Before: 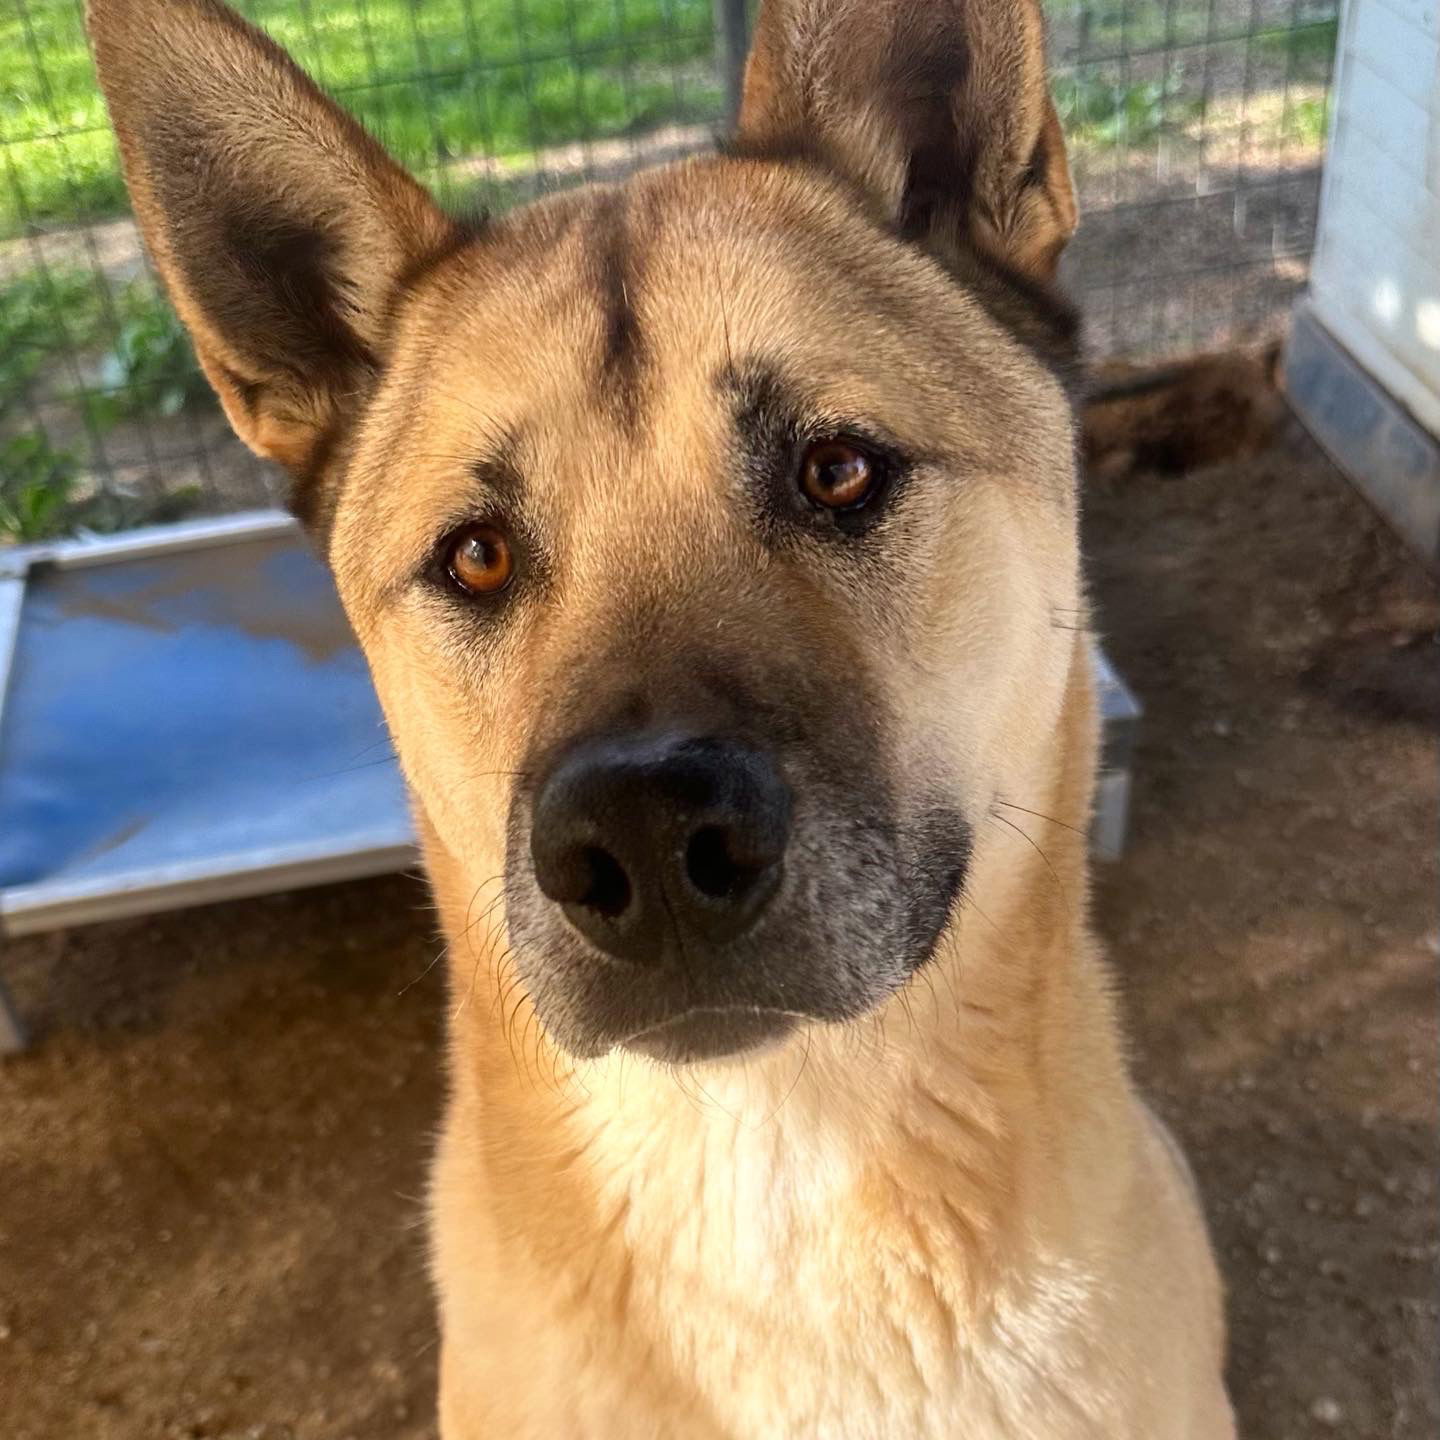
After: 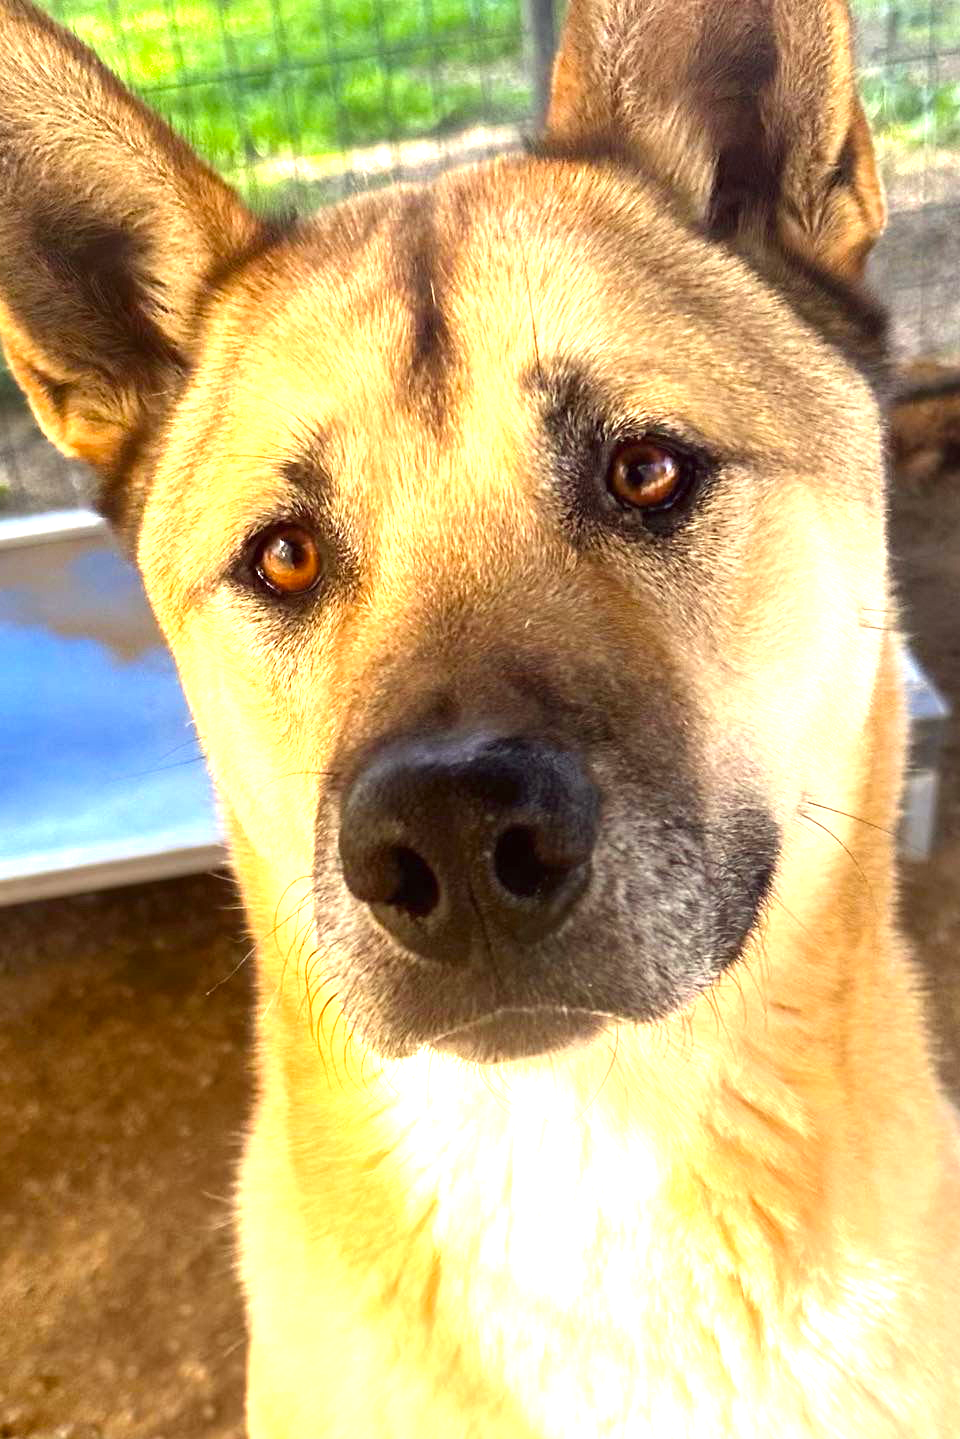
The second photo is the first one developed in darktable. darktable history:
exposure: black level correction 0, exposure 1.283 EV, compensate exposure bias true, compensate highlight preservation false
color balance rgb: shadows lift › hue 86.83°, power › luminance -3.589%, power › hue 141.26°, perceptual saturation grading › global saturation 16.094%
crop and rotate: left 13.361%, right 19.971%
color correction: highlights a* -1.07, highlights b* 4.5, shadows a* 3.69
